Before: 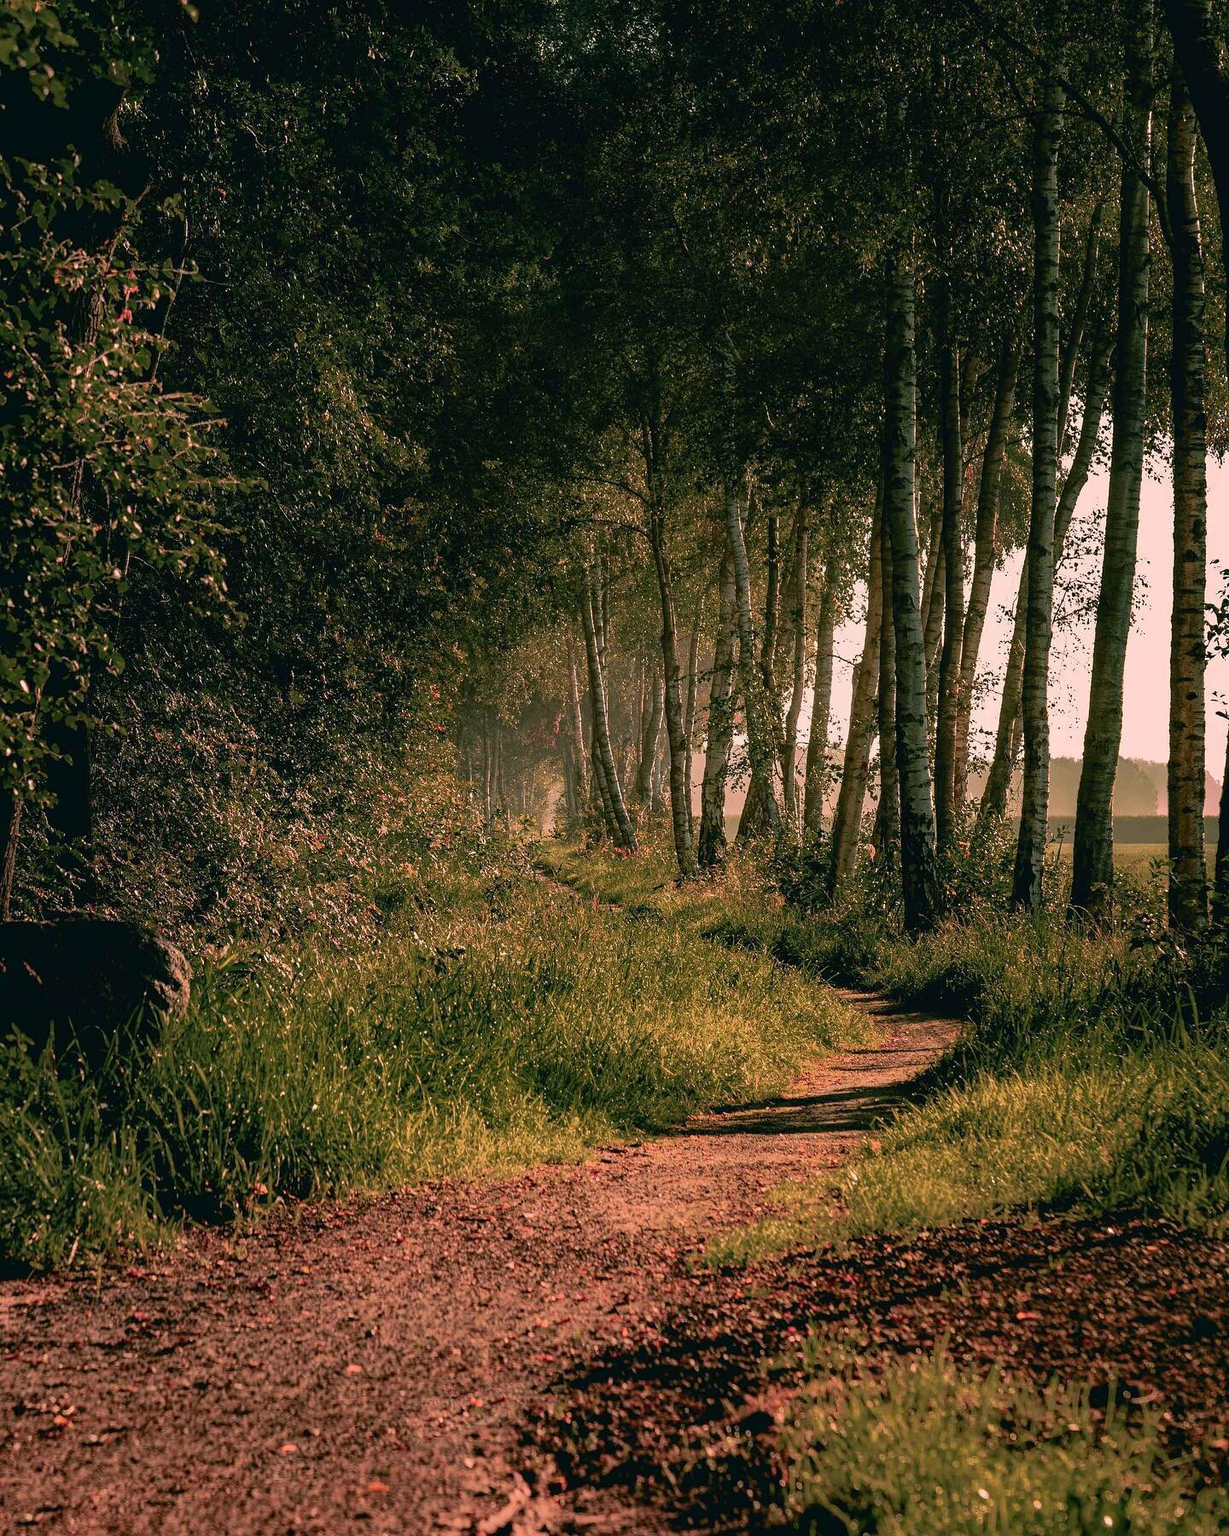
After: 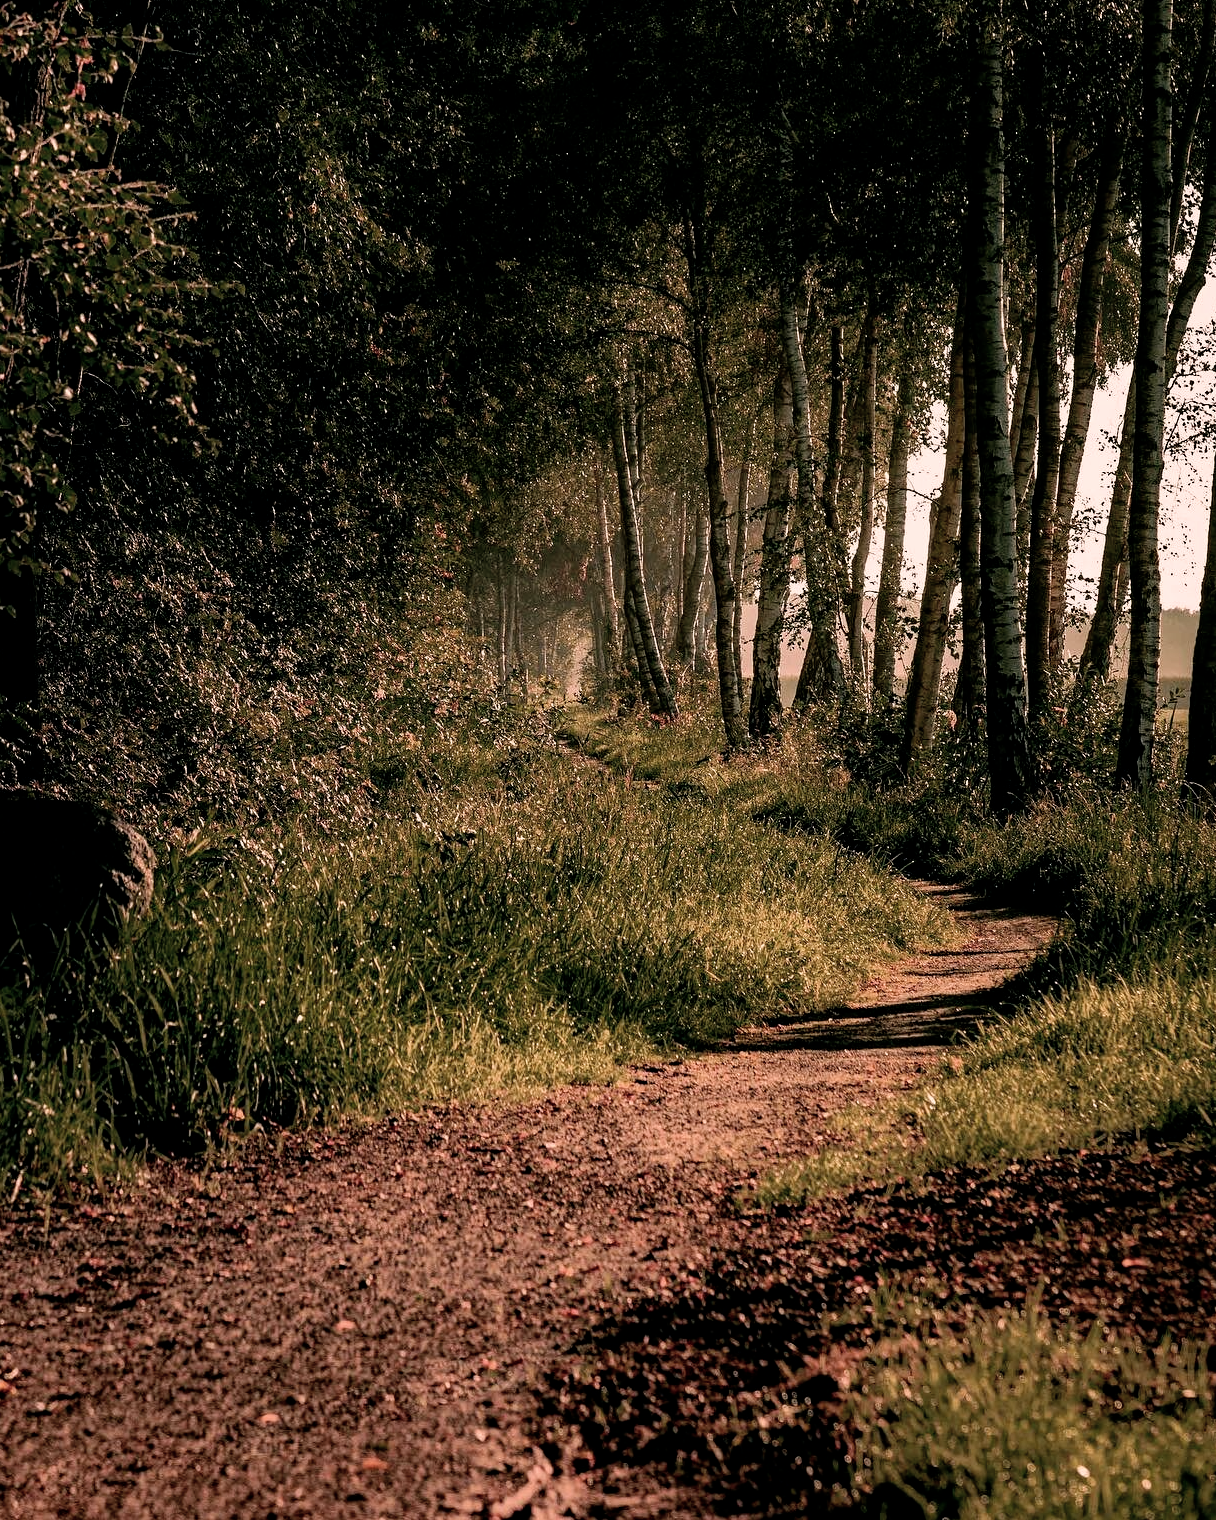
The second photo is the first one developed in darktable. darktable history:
crop and rotate: left 4.842%, top 15.51%, right 10.668%
filmic rgb: black relative exposure -8.7 EV, white relative exposure 2.7 EV, threshold 3 EV, target black luminance 0%, hardness 6.25, latitude 75%, contrast 1.325, highlights saturation mix -5%, preserve chrominance no, color science v5 (2021), iterations of high-quality reconstruction 0, enable highlight reconstruction true
color correction: highlights a* 5.59, highlights b* 5.24, saturation 0.68
